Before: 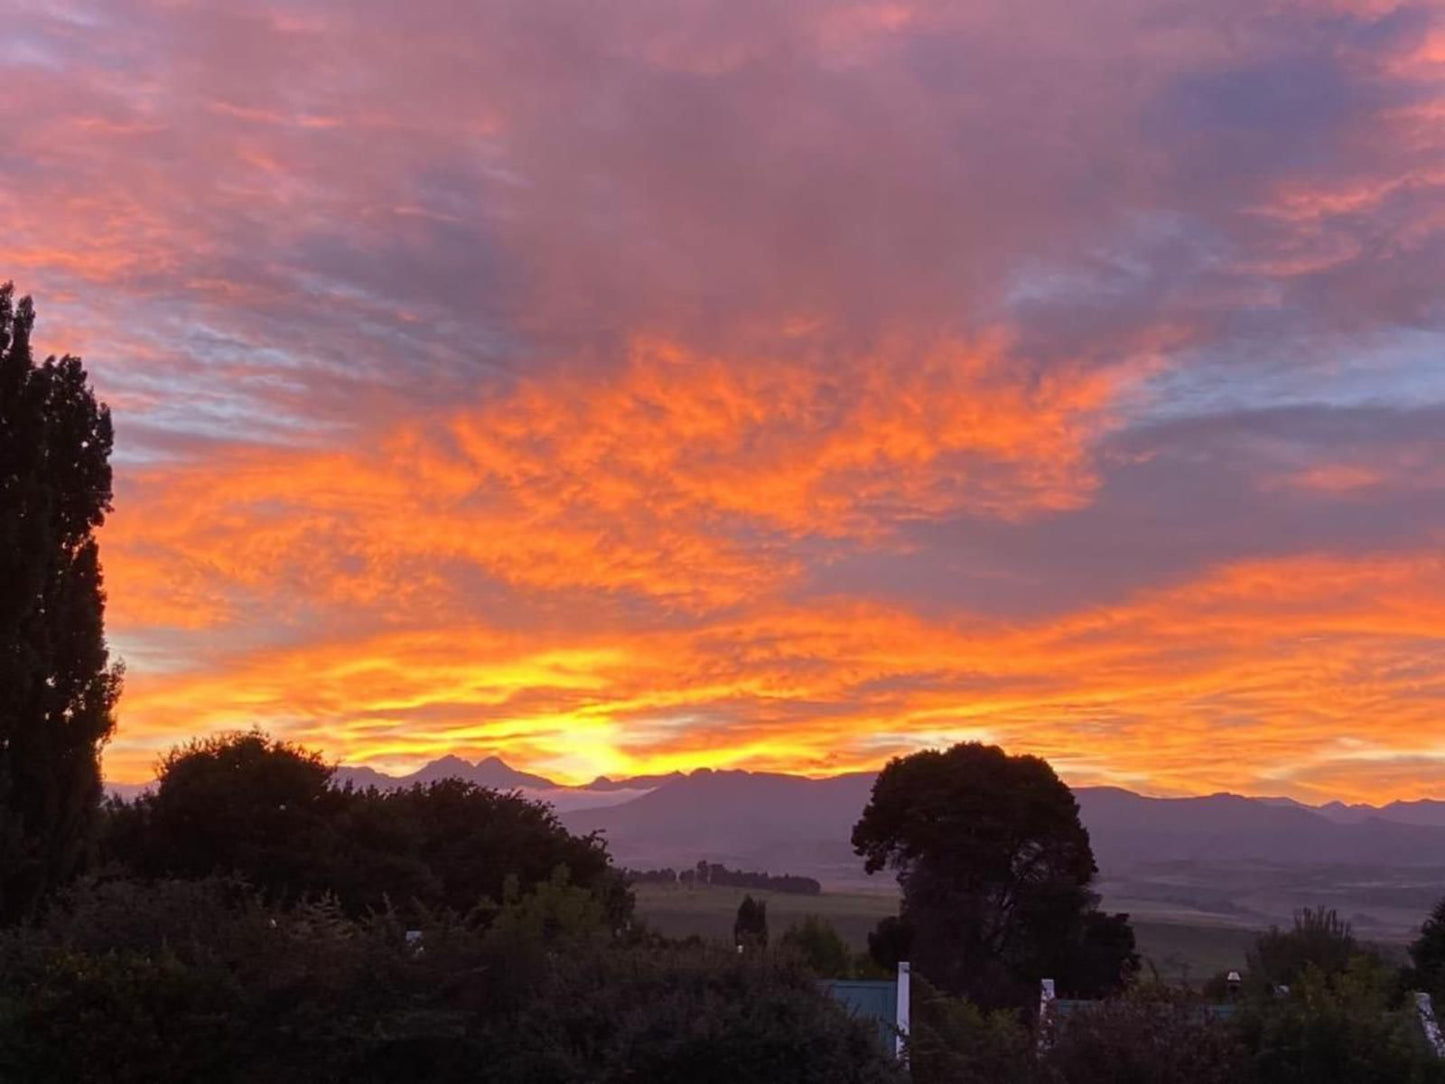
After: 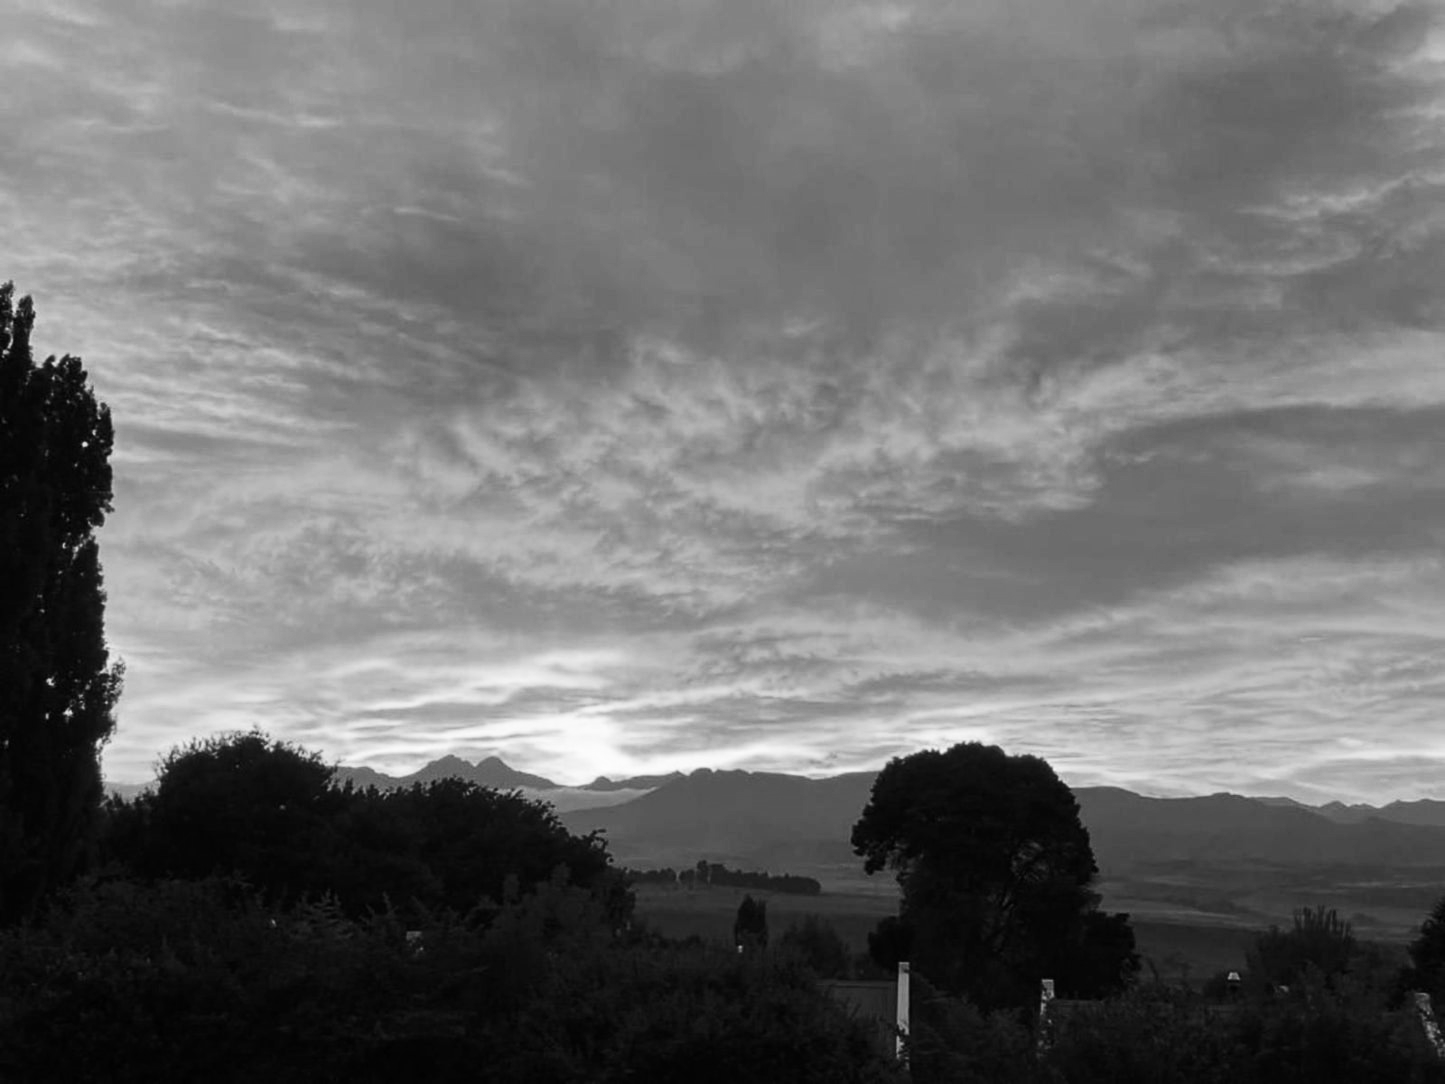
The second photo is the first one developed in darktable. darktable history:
color correction: highlights a* -0.137, highlights b* -5.91, shadows a* -0.137, shadows b* -0.137
shadows and highlights: shadows 12, white point adjustment 1.2, highlights -0.36, soften with gaussian
monochrome: on, module defaults
contrast brightness saturation: contrast 0.22
